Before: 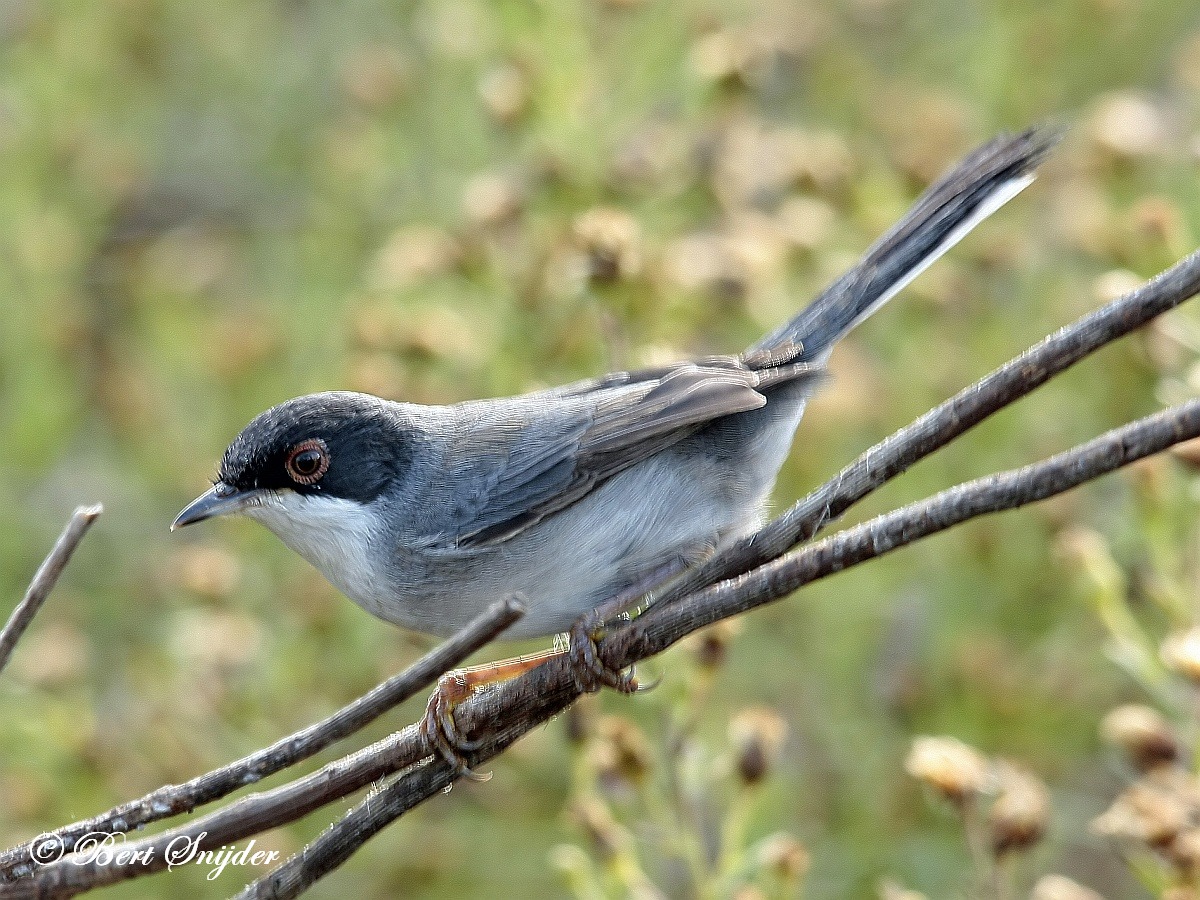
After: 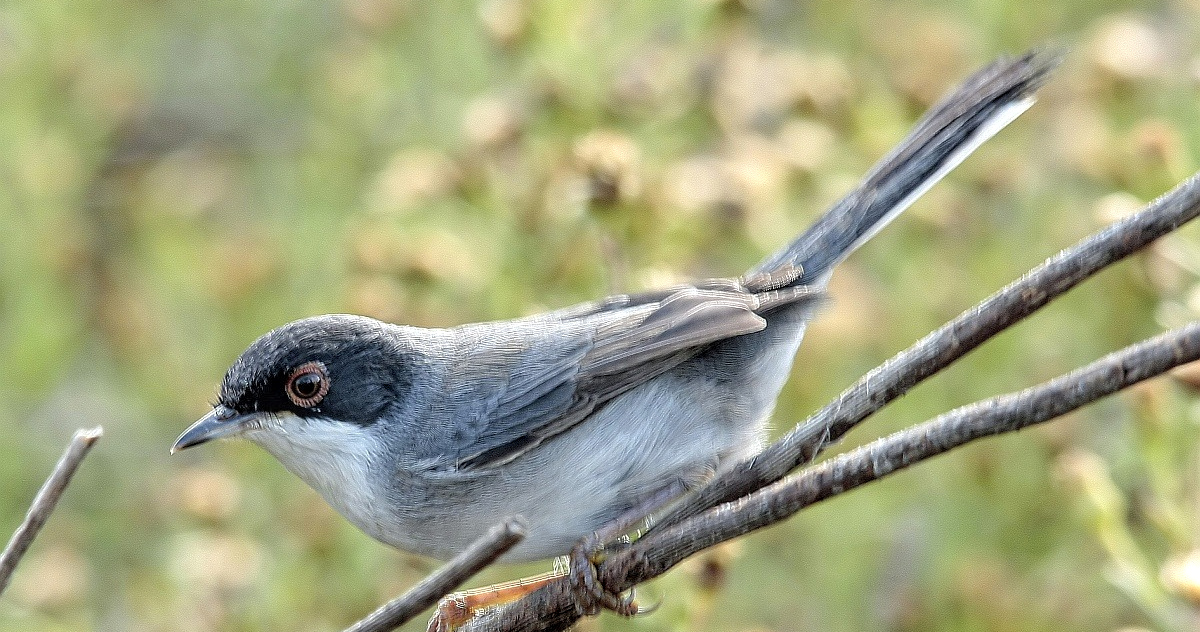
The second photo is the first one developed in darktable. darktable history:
crop and rotate: top 8.613%, bottom 21.137%
local contrast: on, module defaults
contrast brightness saturation: brightness 0.125
